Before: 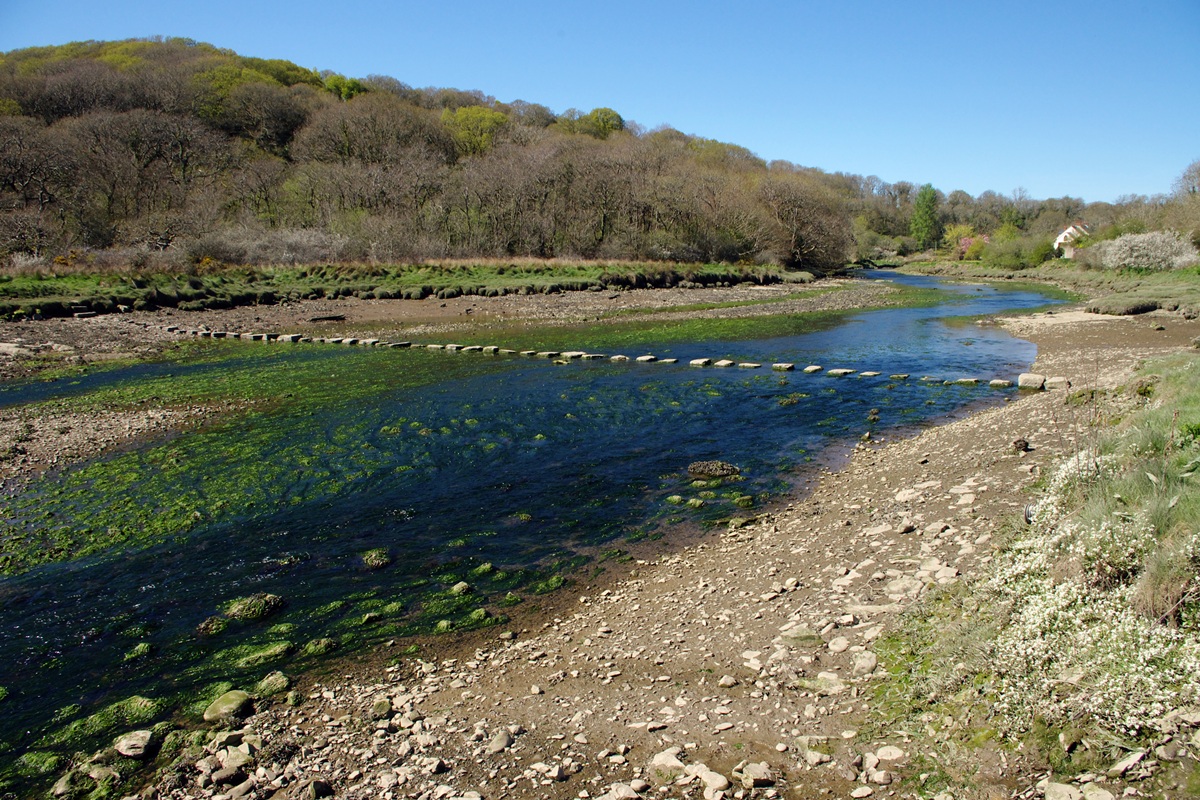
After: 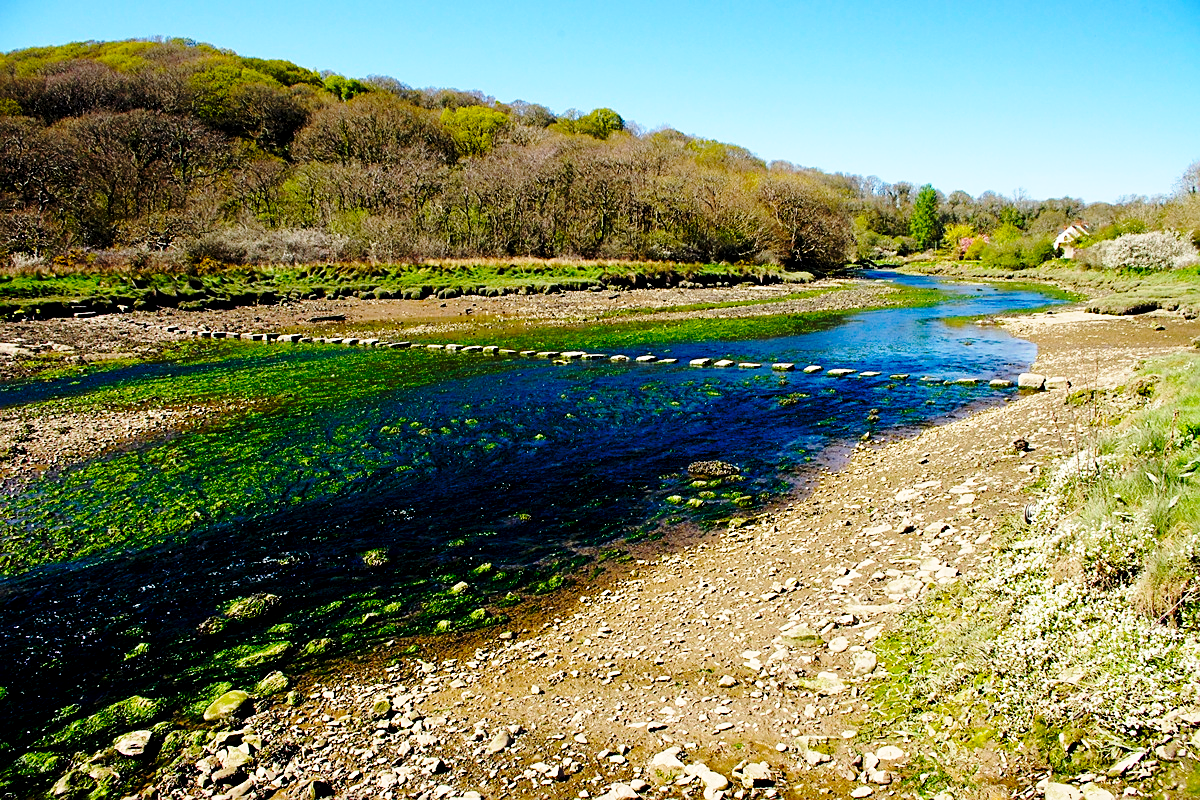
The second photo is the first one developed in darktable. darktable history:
sharpen: on, module defaults
base curve: curves: ch0 [(0, 0) (0.04, 0.03) (0.133, 0.232) (0.448, 0.748) (0.843, 0.968) (1, 1)], preserve colors none
color balance rgb: perceptual saturation grading › global saturation 25%, global vibrance 20%
exposure: black level correction 0.01, exposure 0.011 EV, compensate highlight preservation false
